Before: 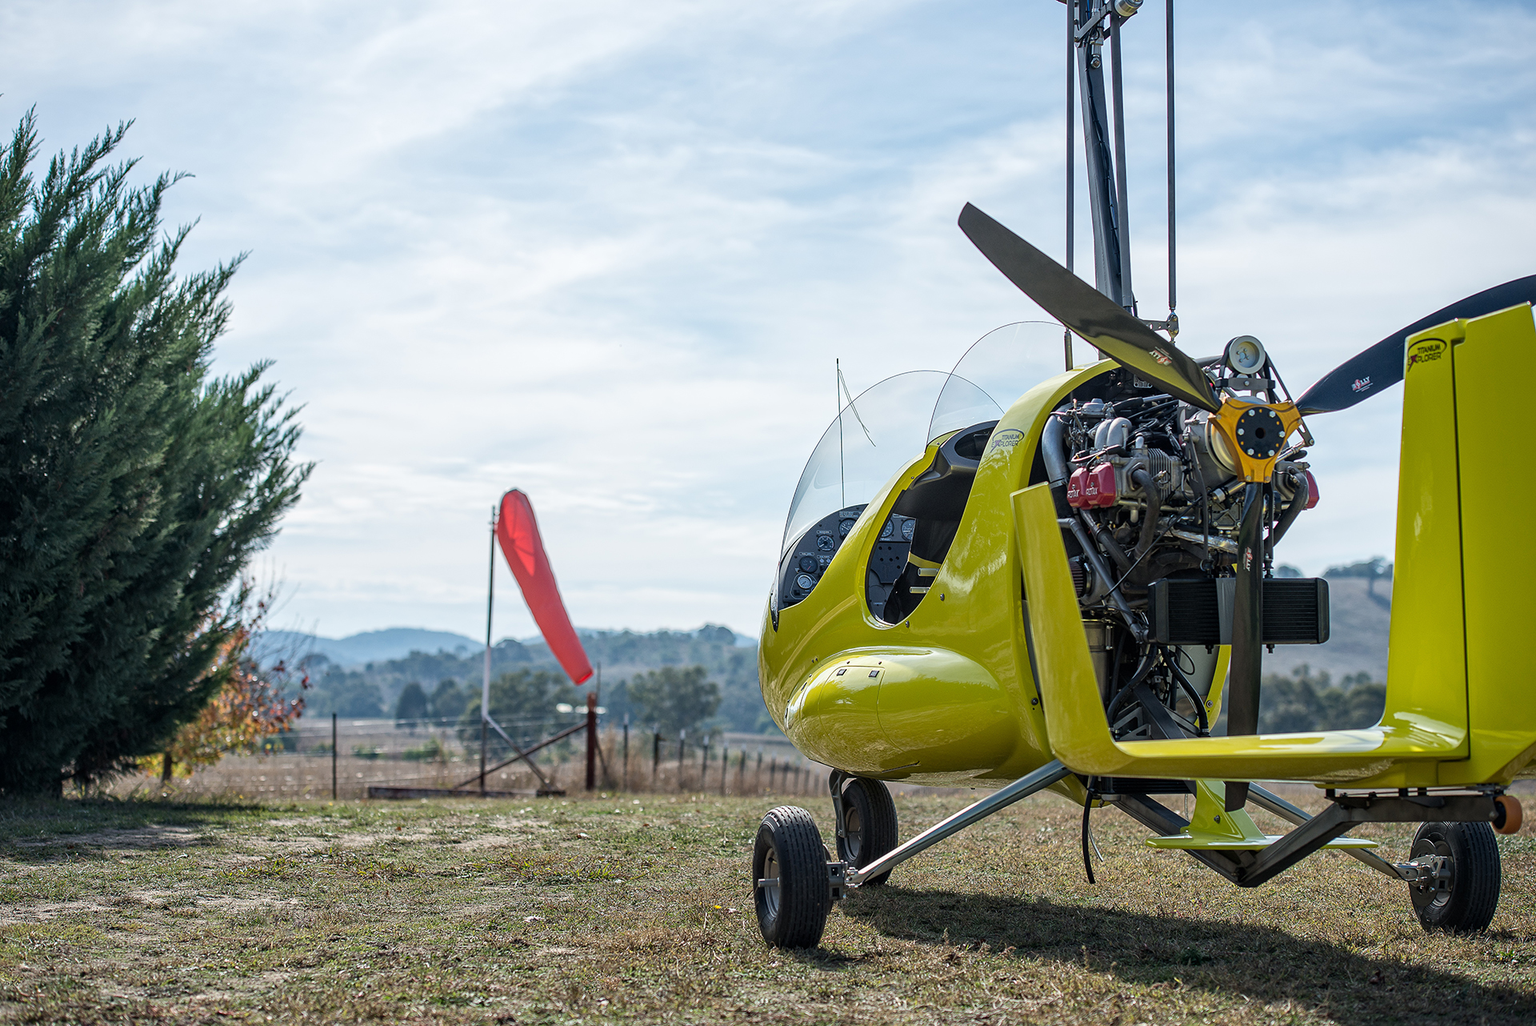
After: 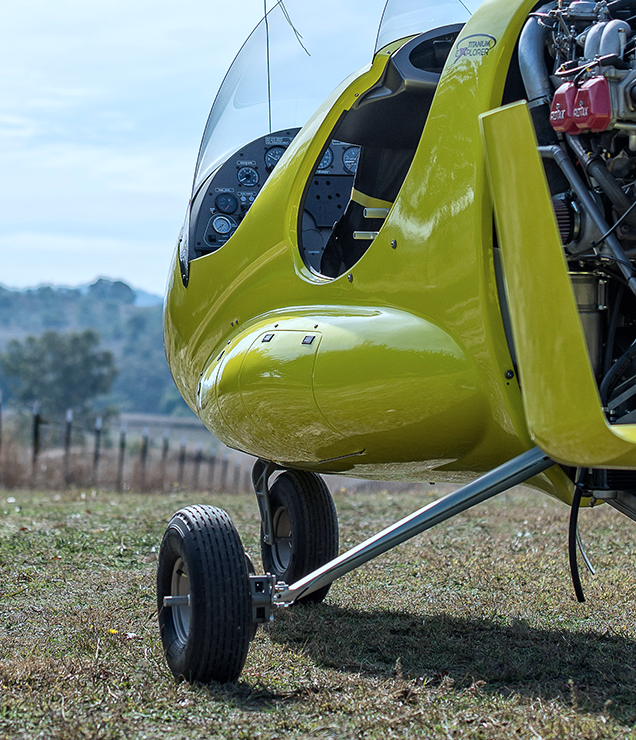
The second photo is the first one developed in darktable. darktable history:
crop: left 40.878%, top 39.176%, right 25.993%, bottom 3.081%
color calibration: illuminant custom, x 0.368, y 0.373, temperature 4330.32 K
